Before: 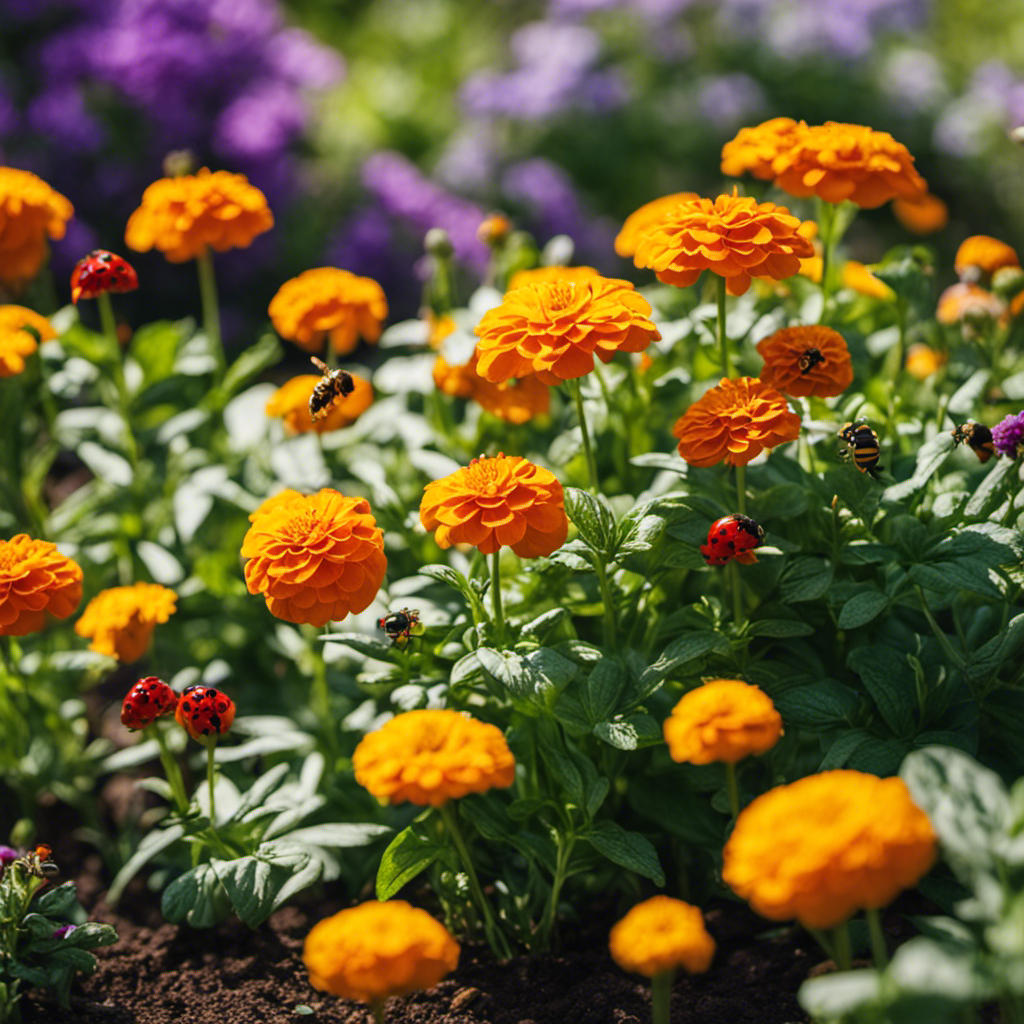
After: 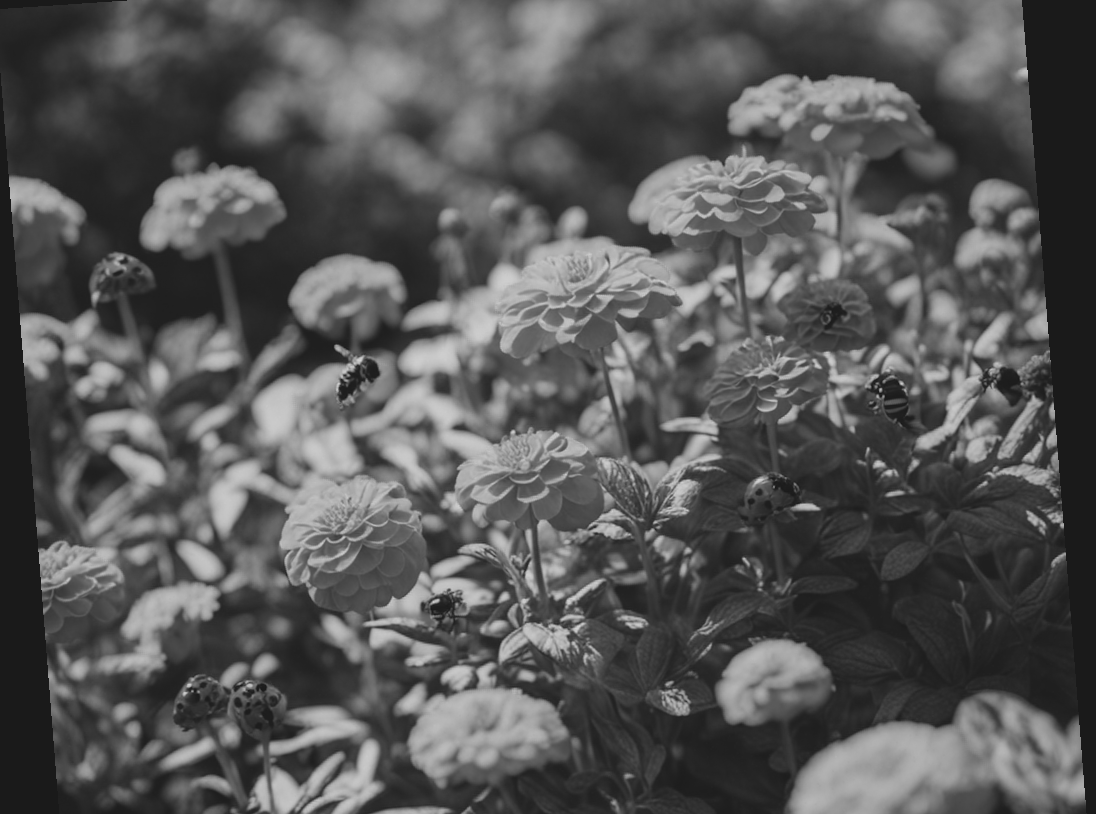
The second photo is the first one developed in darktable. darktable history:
rotate and perspective: rotation -4.2°, shear 0.006, automatic cropping off
crop: left 0.387%, top 5.469%, bottom 19.809%
tone equalizer: on, module defaults
exposure: black level correction -0.015, exposure -0.5 EV, compensate highlight preservation false
color correction: highlights a* 5.3, highlights b* 24.26, shadows a* -15.58, shadows b* 4.02
monochrome: a 32, b 64, size 2.3
